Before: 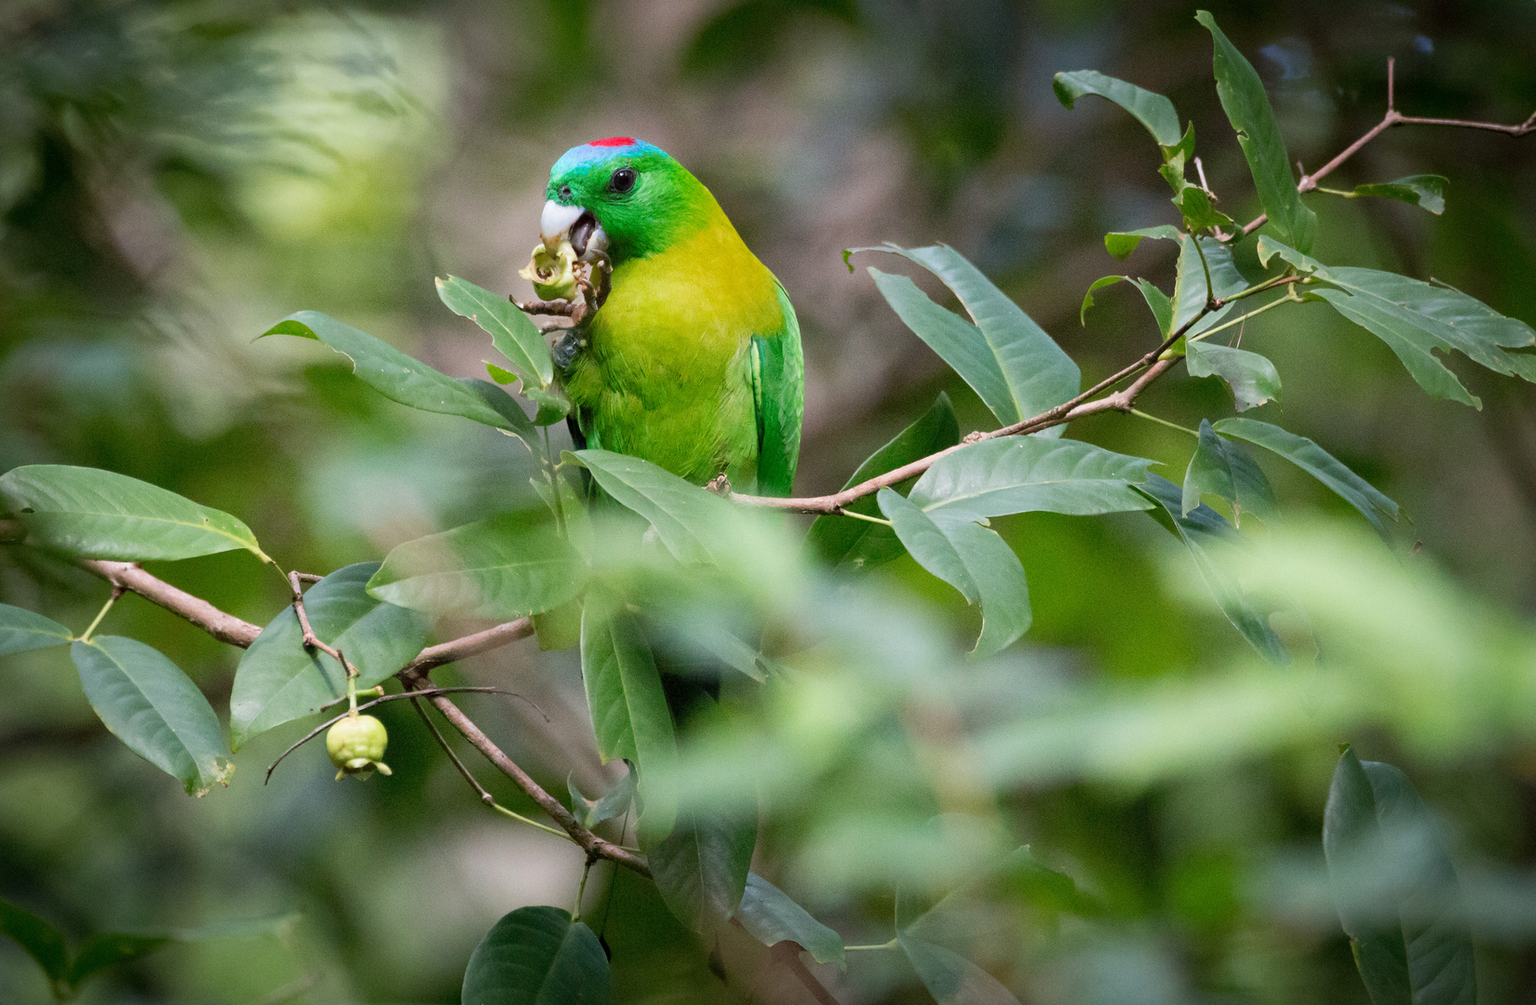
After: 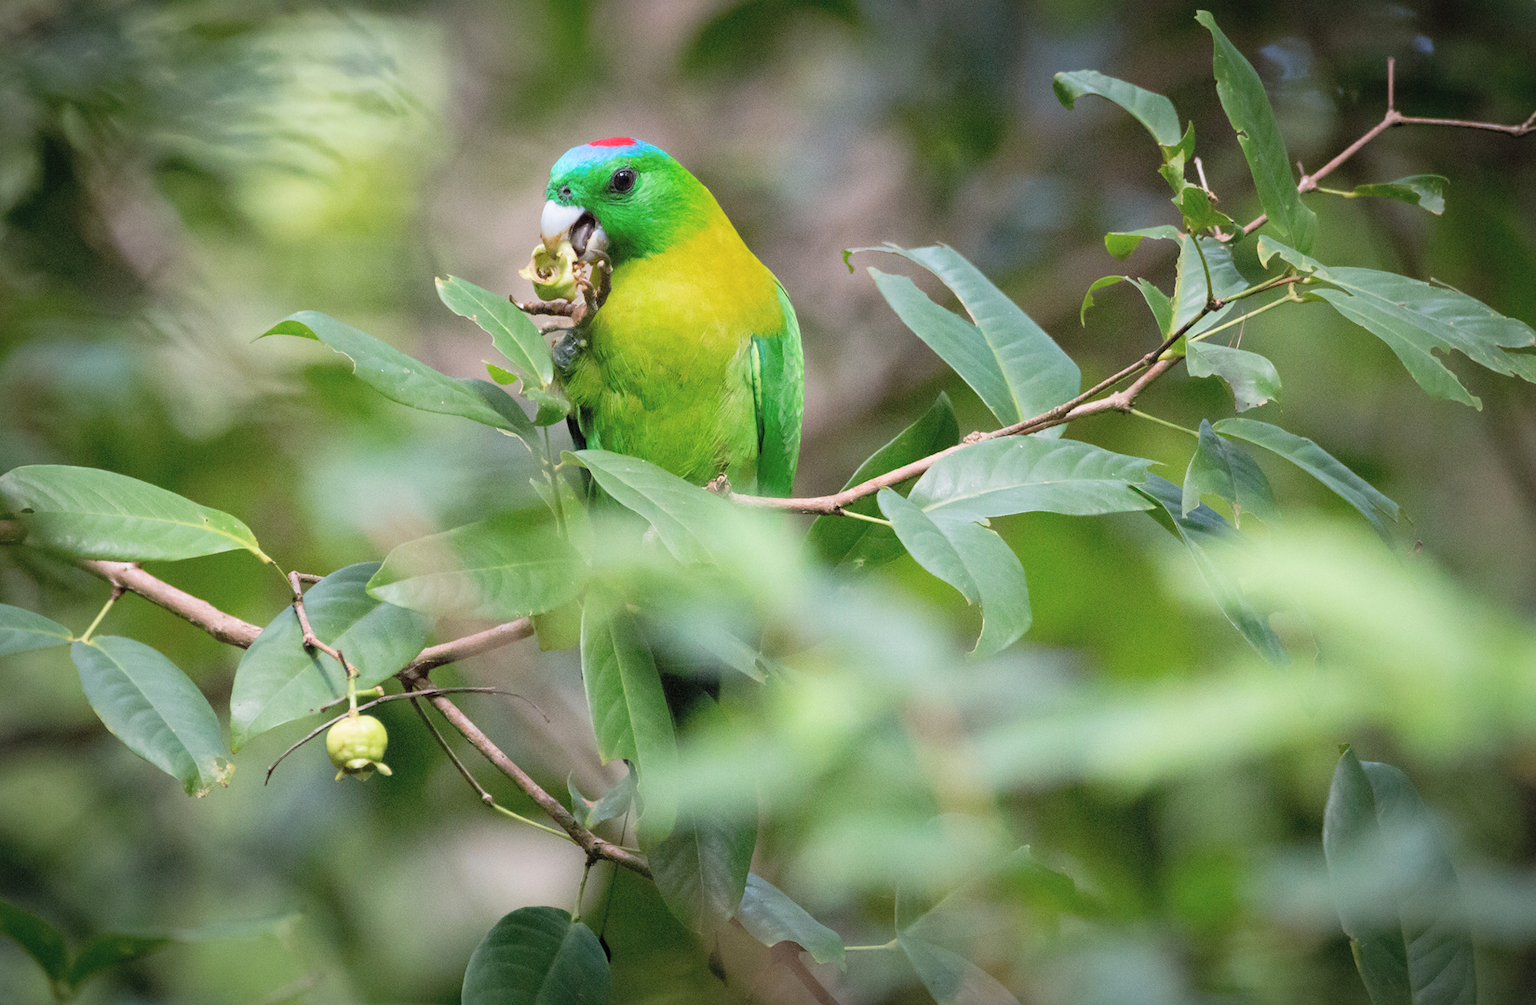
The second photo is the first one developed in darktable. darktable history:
contrast brightness saturation: brightness 0.15
